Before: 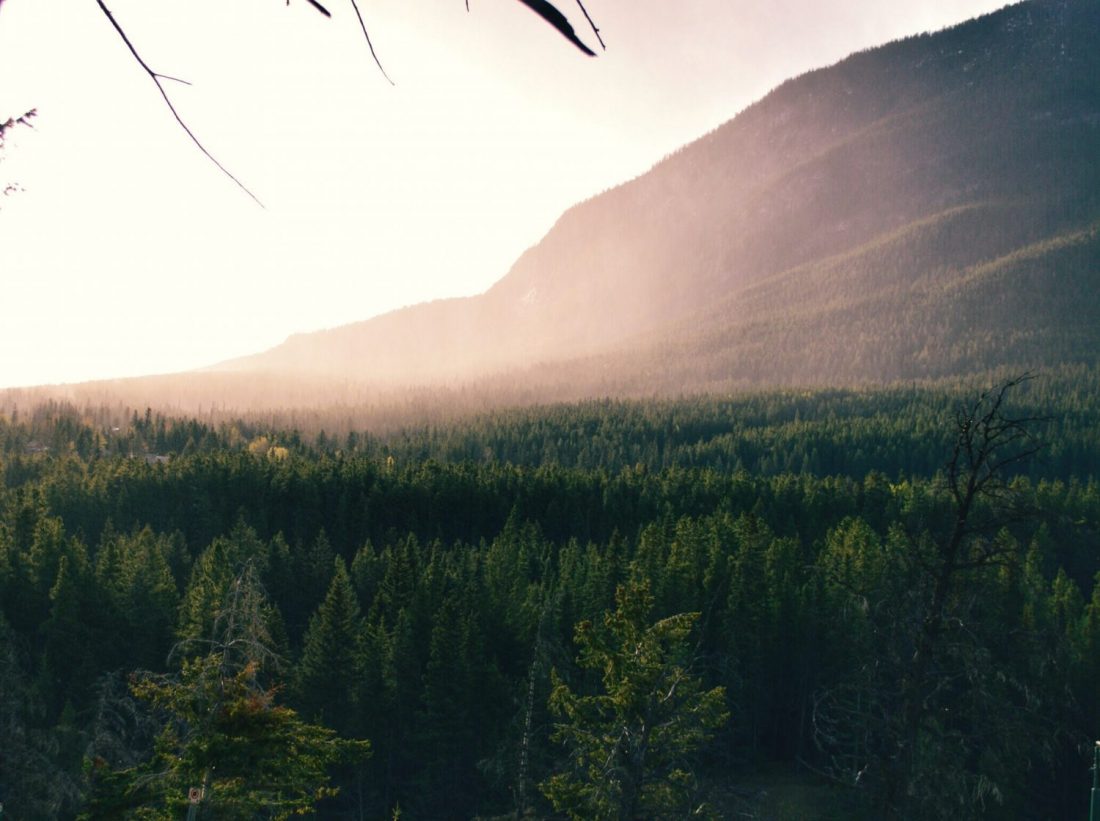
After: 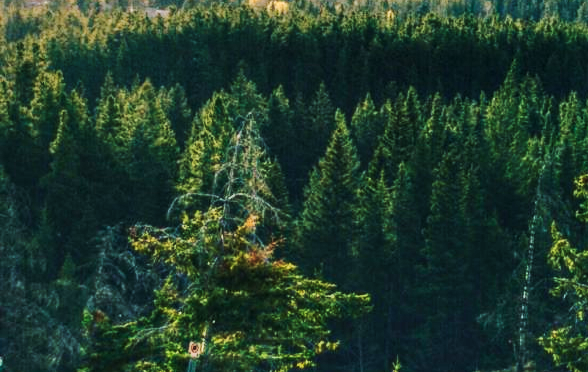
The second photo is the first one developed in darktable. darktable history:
velvia: on, module defaults
local contrast: on, module defaults
shadows and highlights: soften with gaussian
base curve: curves: ch0 [(0, 0) (0.028, 0.03) (0.121, 0.232) (0.46, 0.748) (0.859, 0.968) (1, 1)], preserve colors none
crop and rotate: top 54.421%, right 46.542%, bottom 0.184%
